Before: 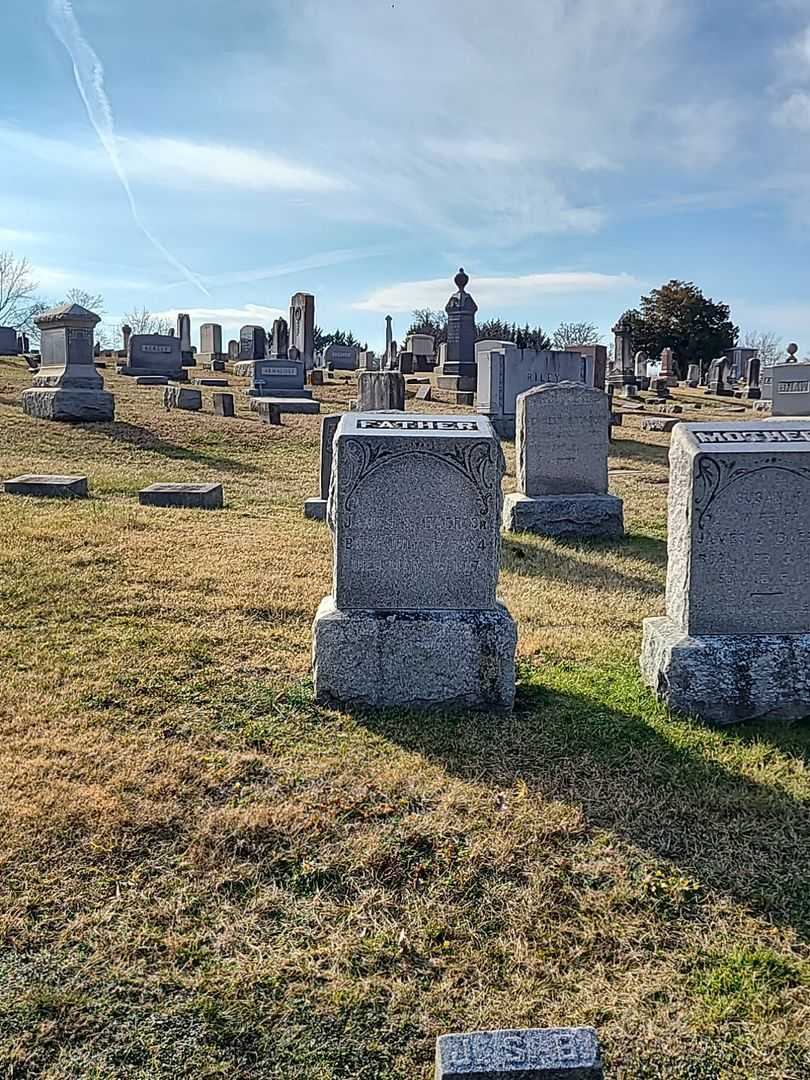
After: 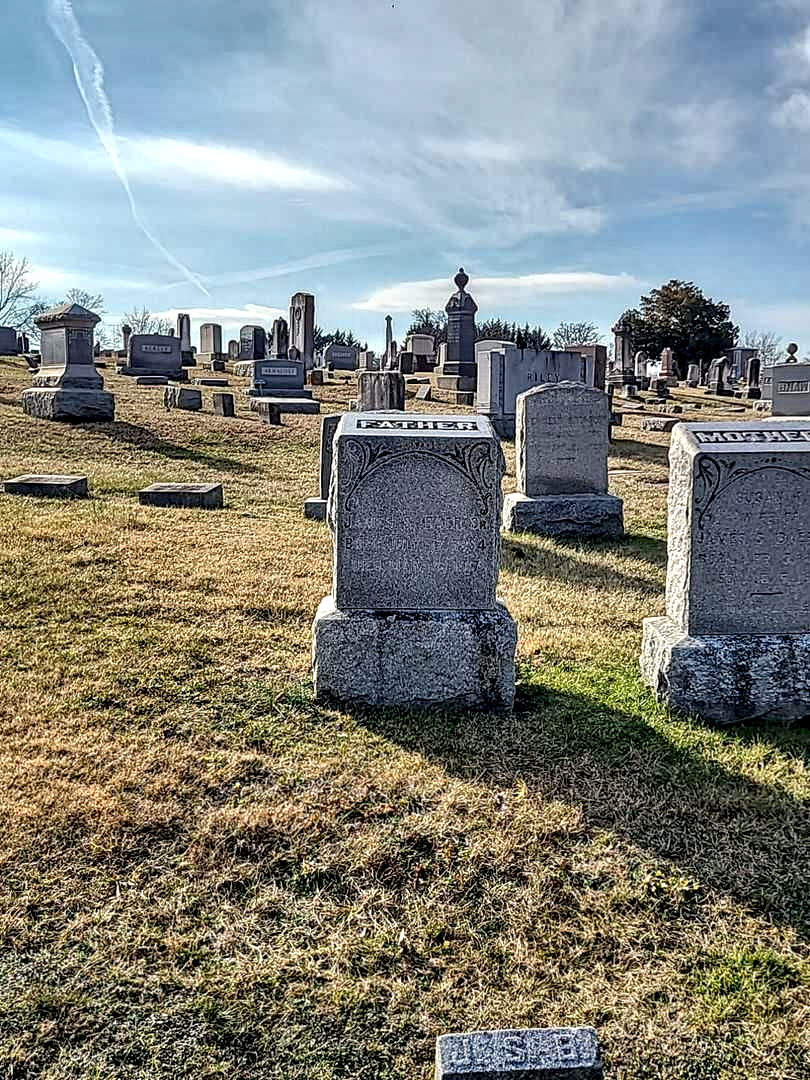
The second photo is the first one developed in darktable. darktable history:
local contrast: on, module defaults
color calibration: x 0.342, y 0.355, temperature 5146 K
contrast equalizer: y [[0.545, 0.572, 0.59, 0.59, 0.571, 0.545], [0.5 ×6], [0.5 ×6], [0 ×6], [0 ×6]]
